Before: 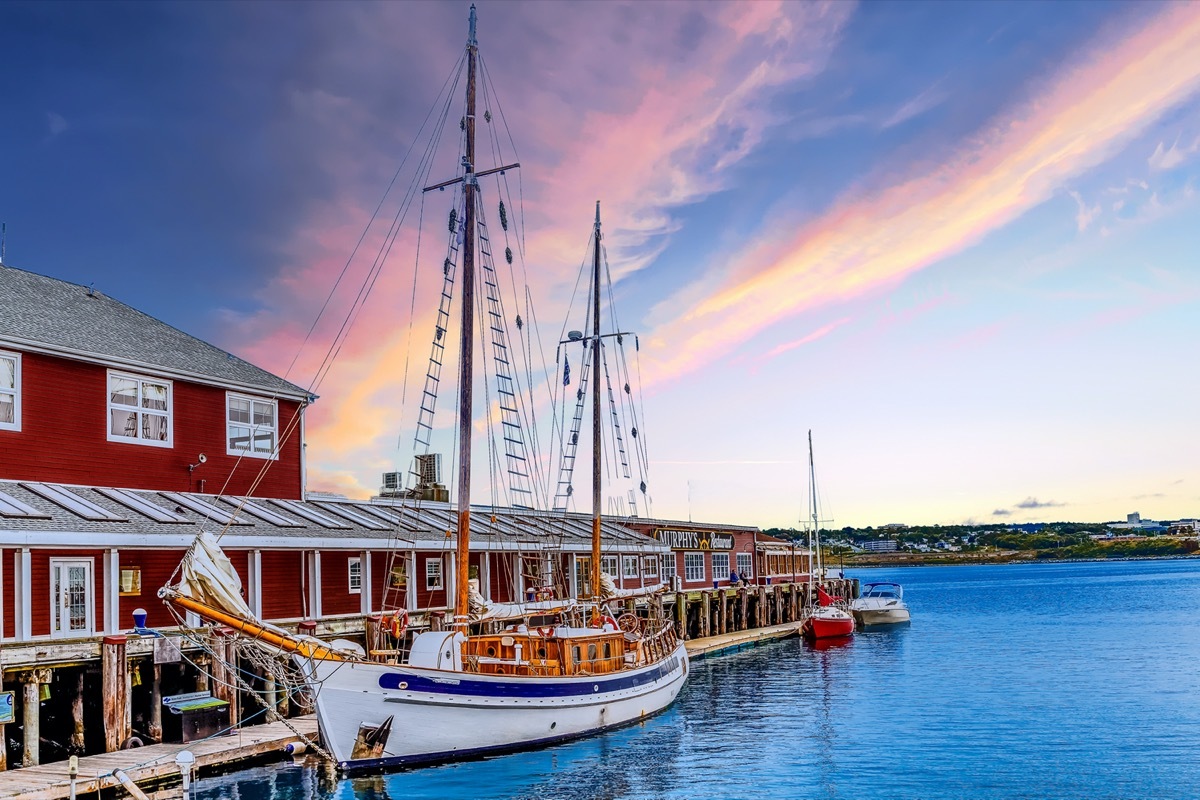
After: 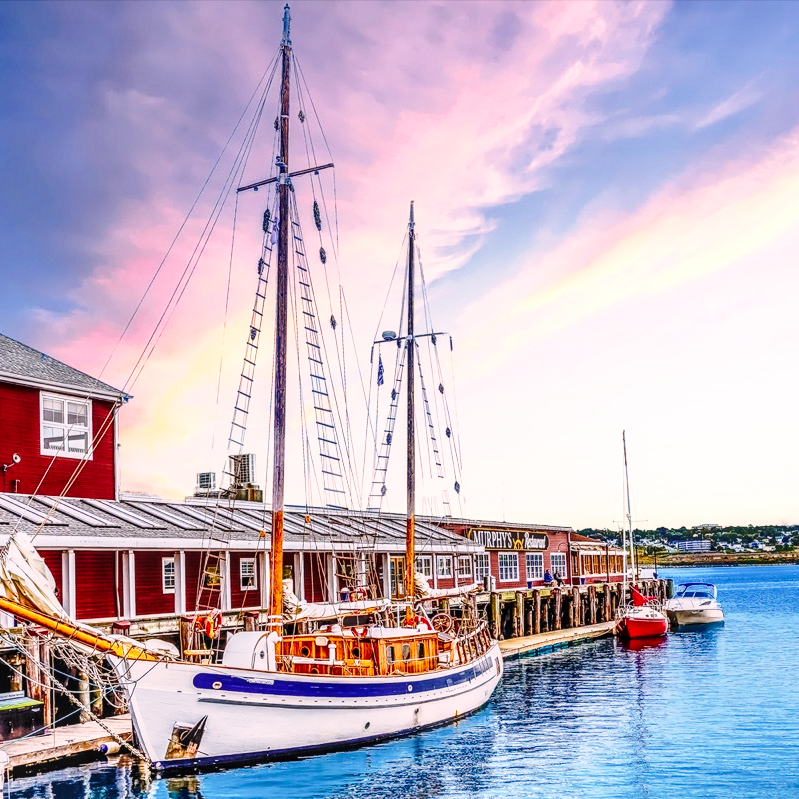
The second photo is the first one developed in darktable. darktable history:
crop and rotate: left 15.54%, right 17.811%
color correction: highlights a* 7.05, highlights b* 4.29
exposure: exposure 0.189 EV, compensate highlight preservation false
base curve: curves: ch0 [(0, 0) (0.028, 0.03) (0.121, 0.232) (0.46, 0.748) (0.859, 0.968) (1, 1)], preserve colors none
local contrast: detail 130%
